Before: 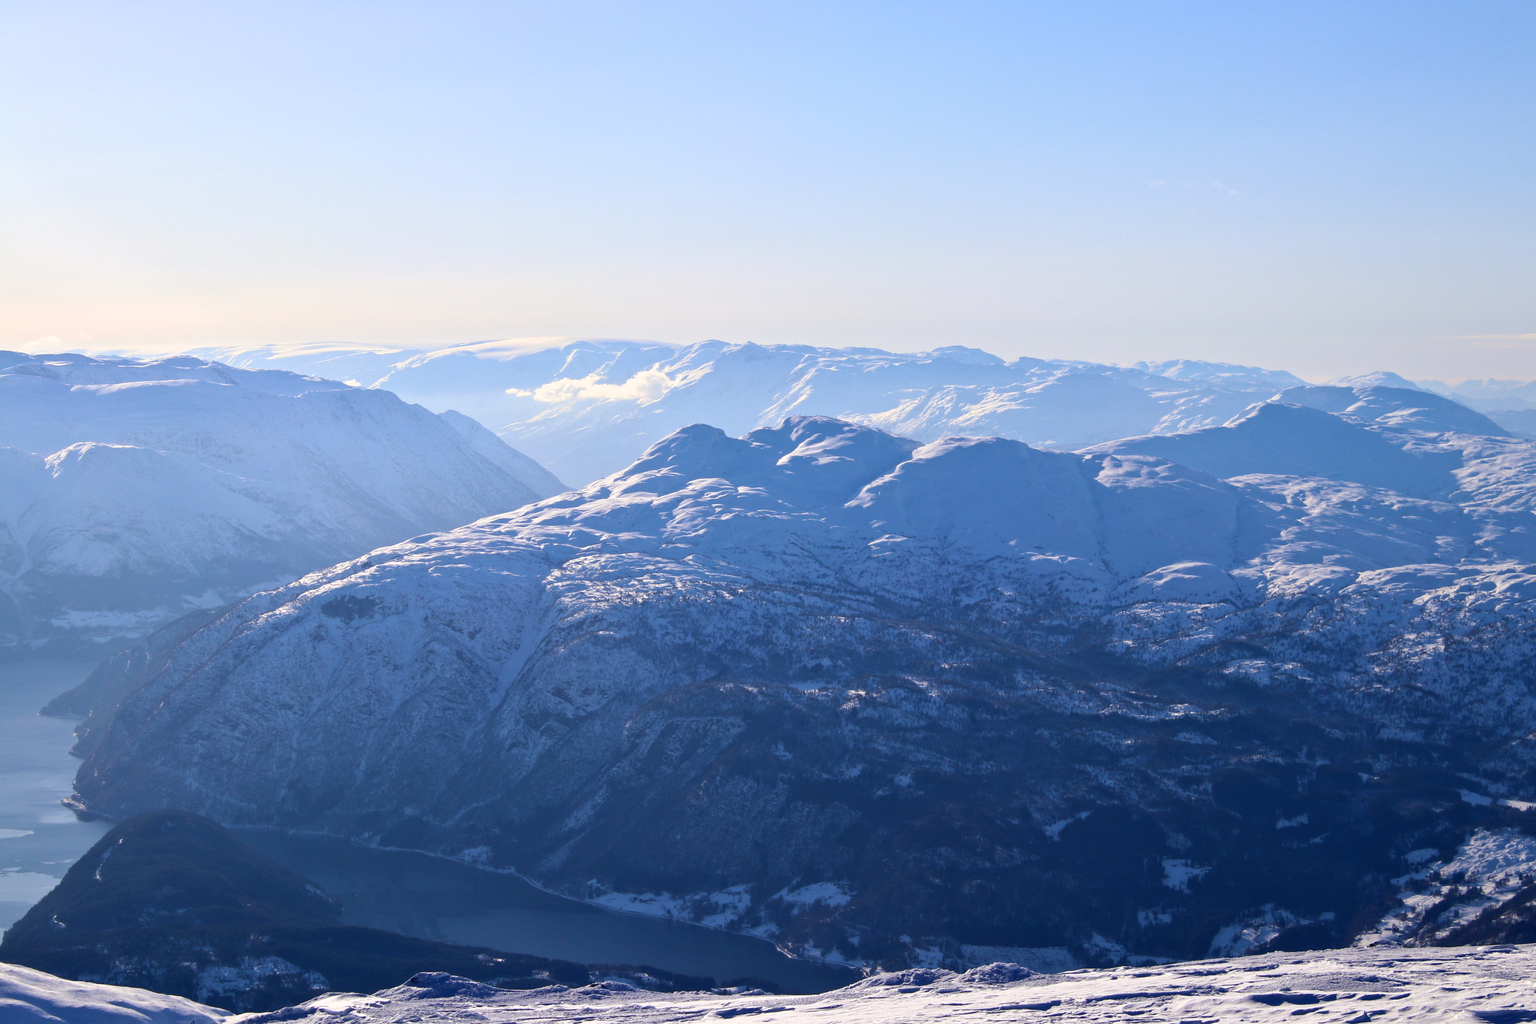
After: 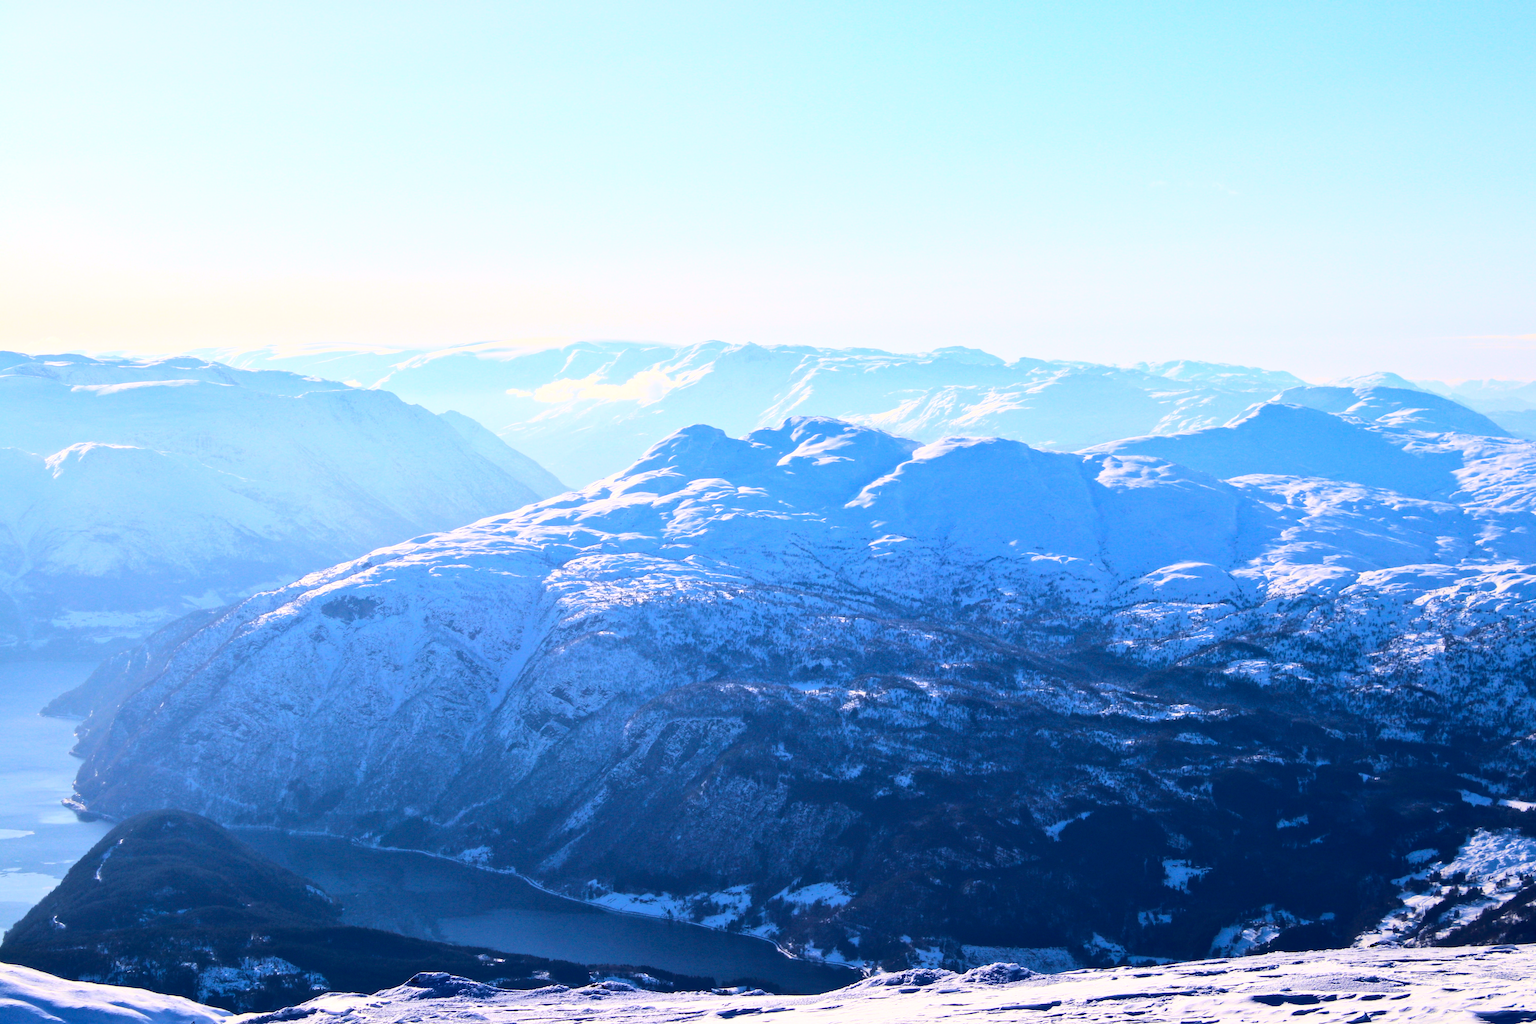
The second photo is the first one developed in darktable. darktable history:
color balance rgb: perceptual saturation grading › global saturation 25%, global vibrance 10%
base curve: curves: ch0 [(0, 0) (0.032, 0.037) (0.105, 0.228) (0.435, 0.76) (0.856, 0.983) (1, 1)]
